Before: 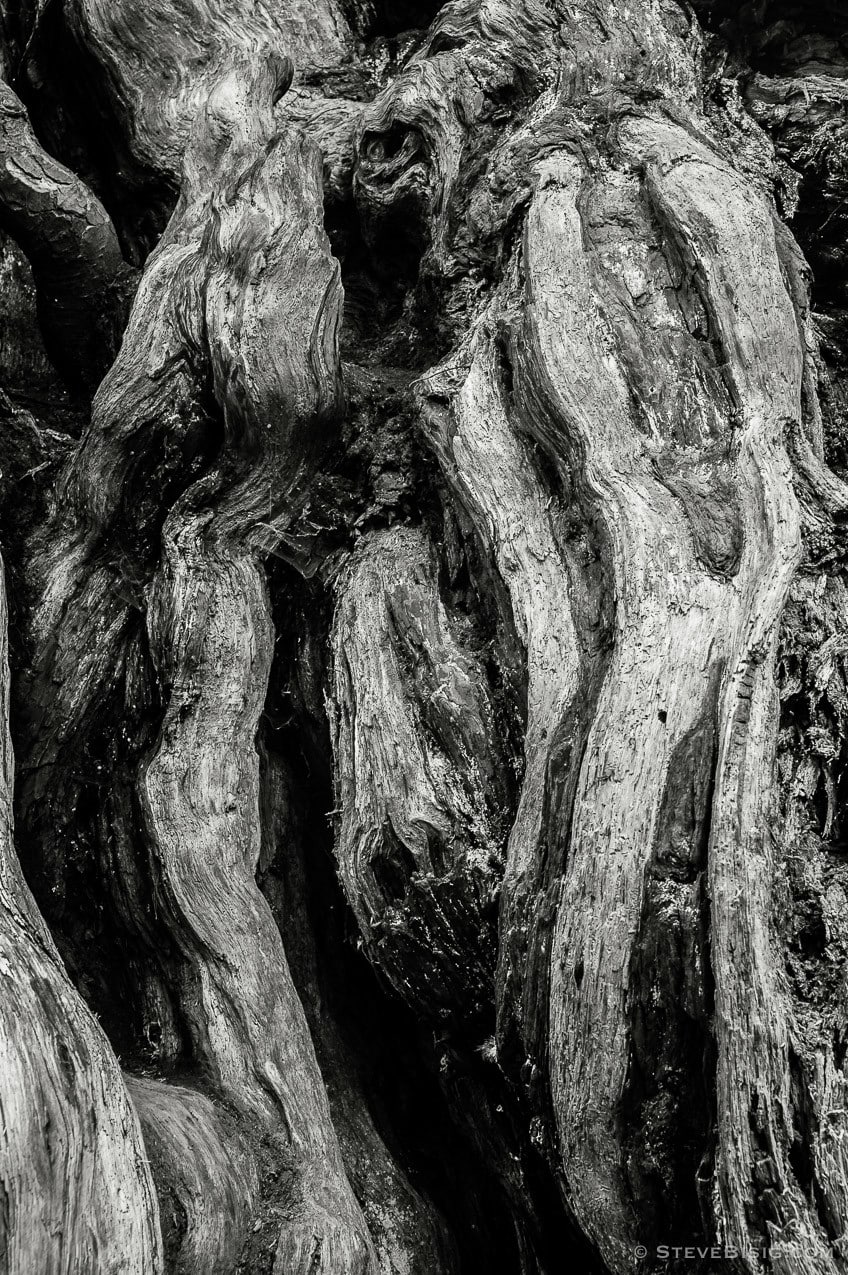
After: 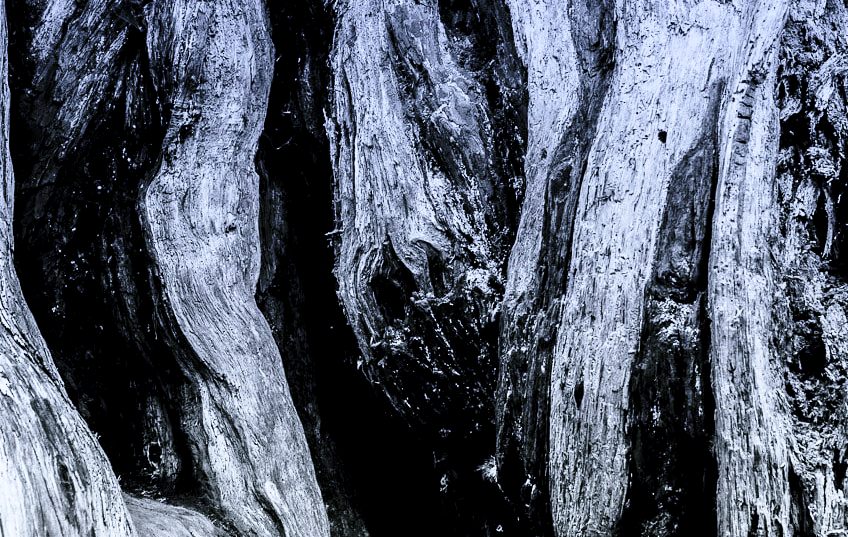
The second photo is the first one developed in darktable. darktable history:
crop: top 45.551%, bottom 12.262%
white balance: red 0.948, green 1.02, blue 1.176
graduated density: hue 238.83°, saturation 50%
exposure: black level correction 0.005, exposure 0.014 EV, compensate highlight preservation false
base curve: curves: ch0 [(0, 0) (0.028, 0.03) (0.121, 0.232) (0.46, 0.748) (0.859, 0.968) (1, 1)], preserve colors none
